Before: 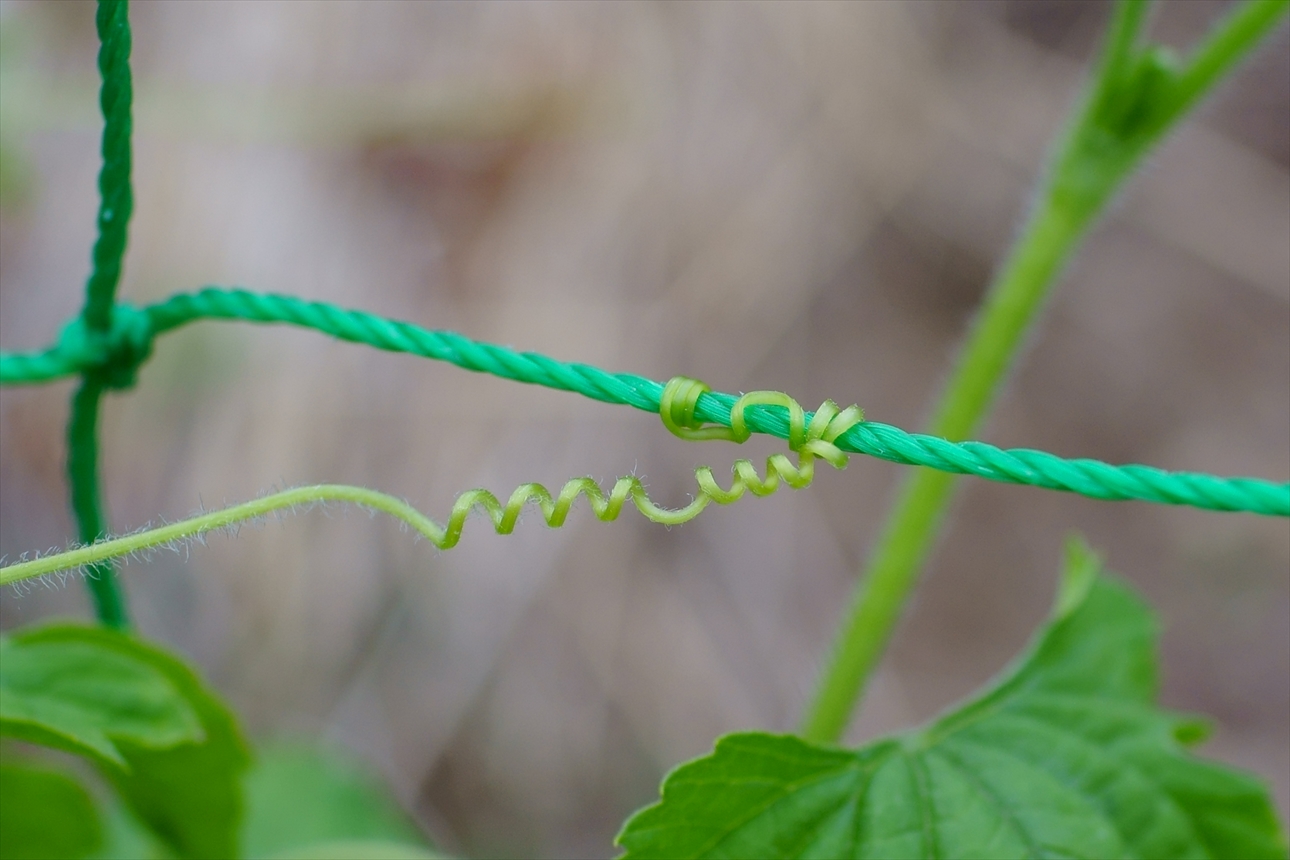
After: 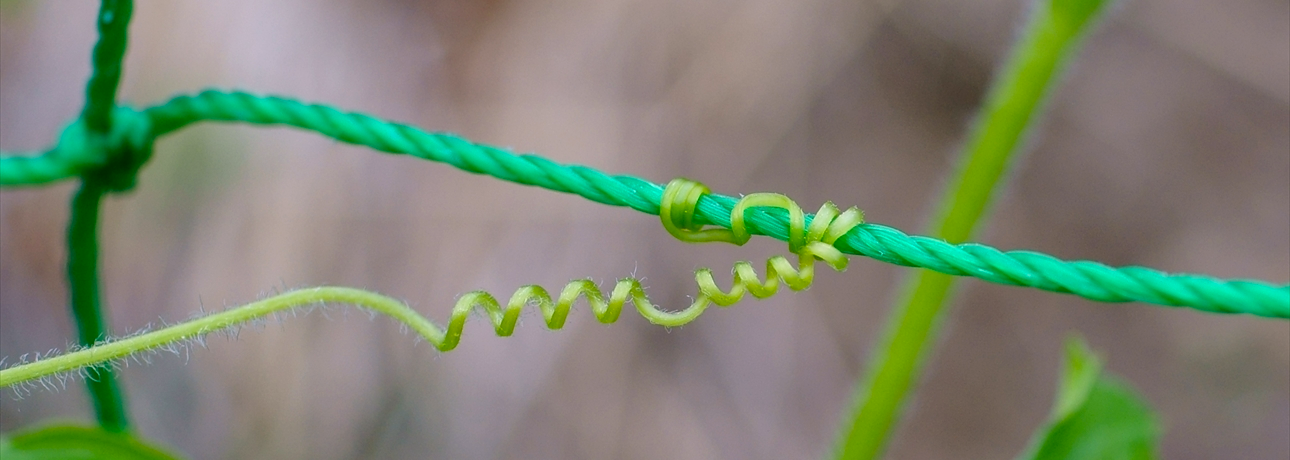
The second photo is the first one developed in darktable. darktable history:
local contrast: on, module defaults
color balance rgb: shadows lift › chroma 2%, shadows lift › hue 217.2°, power › chroma 0.25%, power › hue 60°, highlights gain › chroma 1.5%, highlights gain › hue 309.6°, global offset › luminance -0.25%, perceptual saturation grading › global saturation 15%, global vibrance 15%
crop and rotate: top 23.043%, bottom 23.437%
